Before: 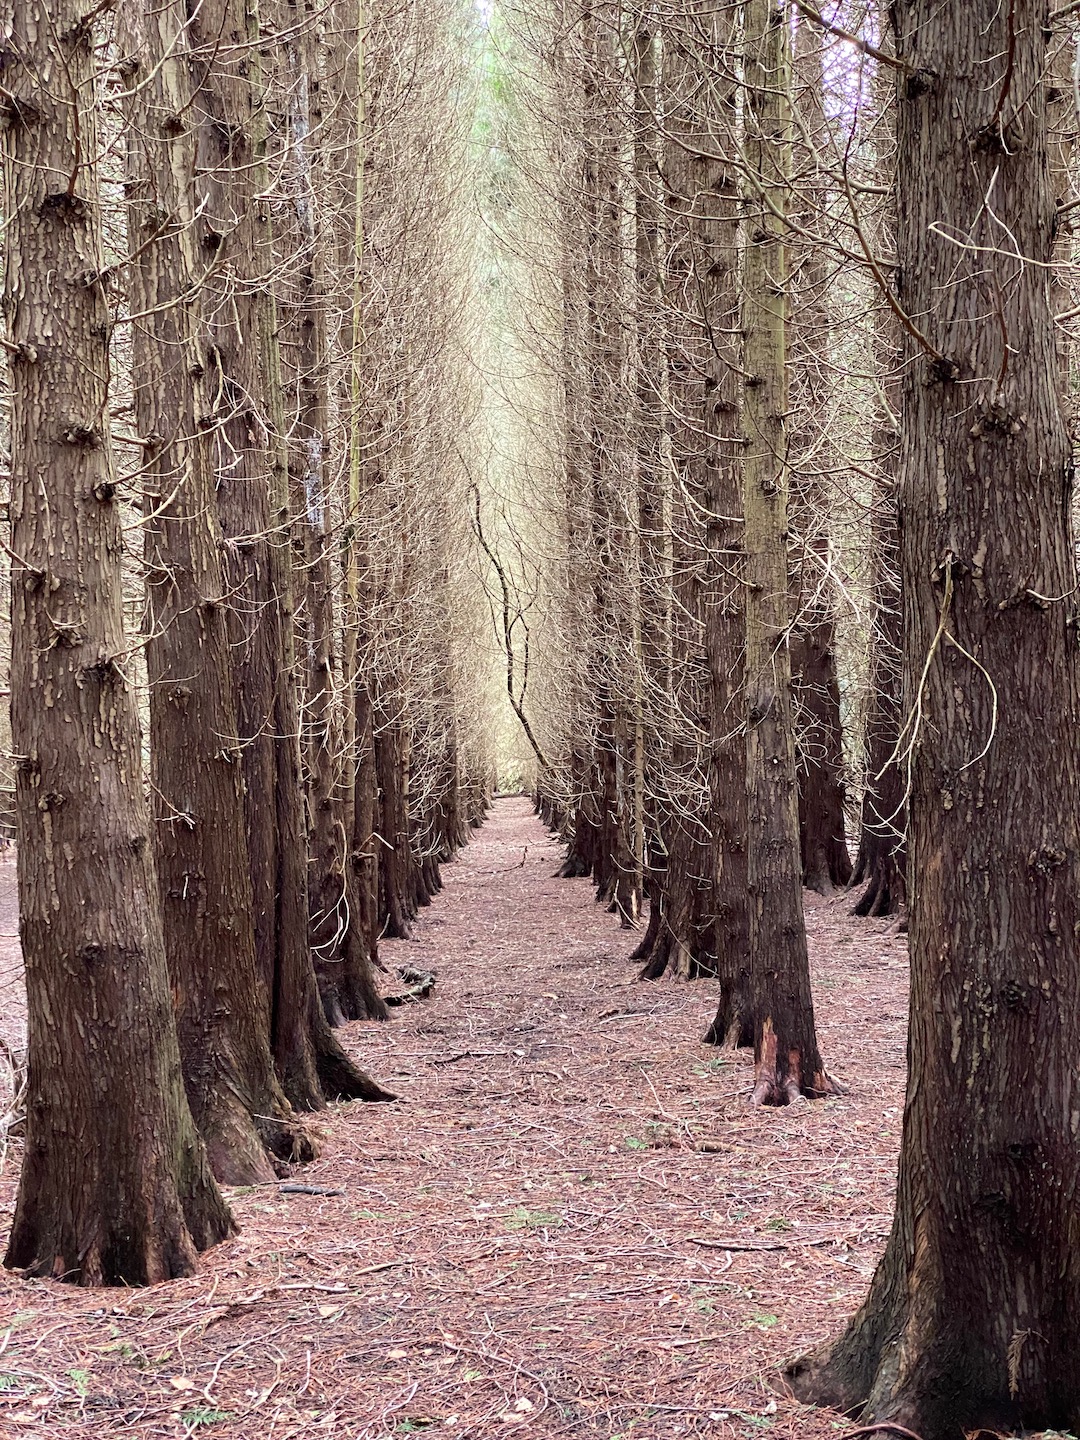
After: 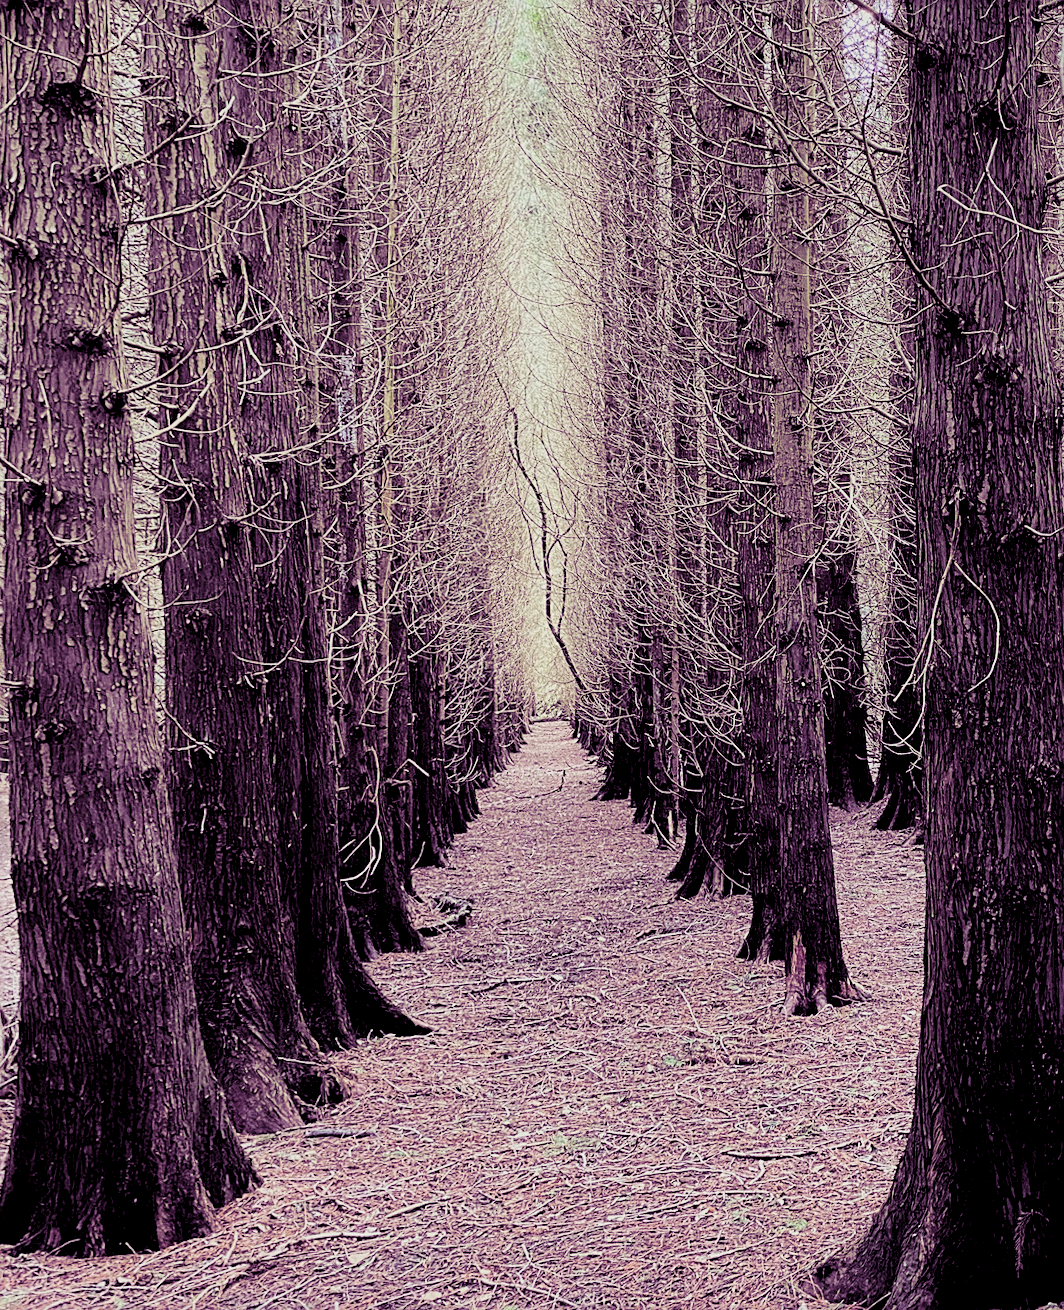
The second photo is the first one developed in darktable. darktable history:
local contrast: highlights 100%, shadows 100%, detail 120%, midtone range 0.2
exposure: black level correction 0.001, exposure -0.125 EV, compensate exposure bias true, compensate highlight preservation false
rotate and perspective: rotation -0.013°, lens shift (vertical) -0.027, lens shift (horizontal) 0.178, crop left 0.016, crop right 0.989, crop top 0.082, crop bottom 0.918
filmic rgb: black relative exposure -5 EV, hardness 2.88, contrast 1.3, highlights saturation mix -30%
levels: levels [0.026, 0.507, 0.987]
contrast equalizer: y [[0.5, 0.486, 0.447, 0.446, 0.489, 0.5], [0.5 ×6], [0.5 ×6], [0 ×6], [0 ×6]]
sharpen: on, module defaults
split-toning: shadows › hue 277.2°, shadows › saturation 0.74
